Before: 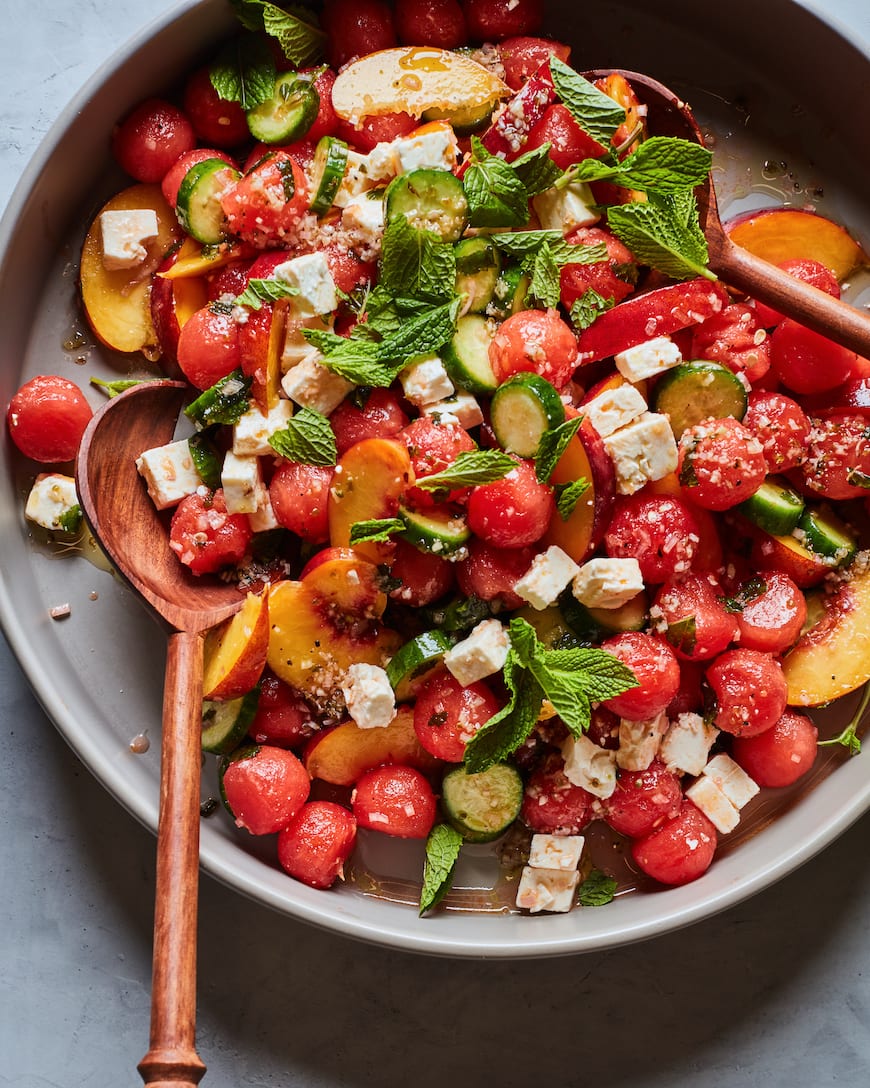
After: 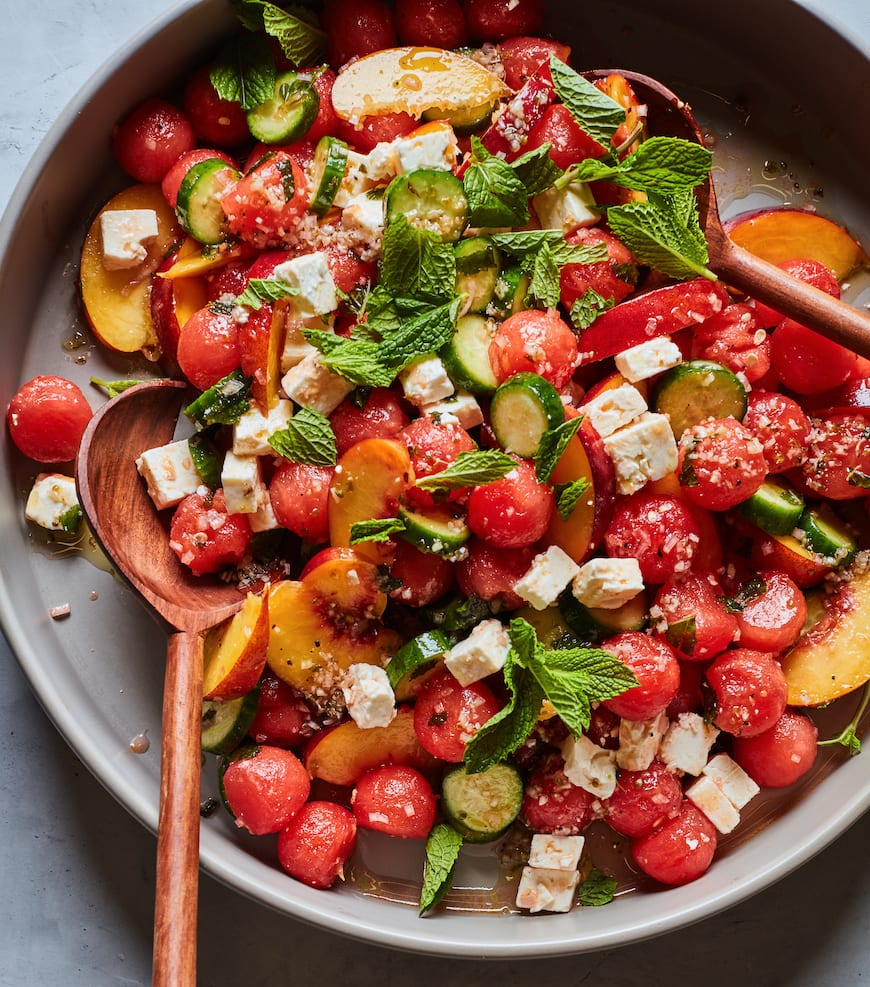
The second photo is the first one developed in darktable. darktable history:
crop and rotate "nj": bottom 9.27%
